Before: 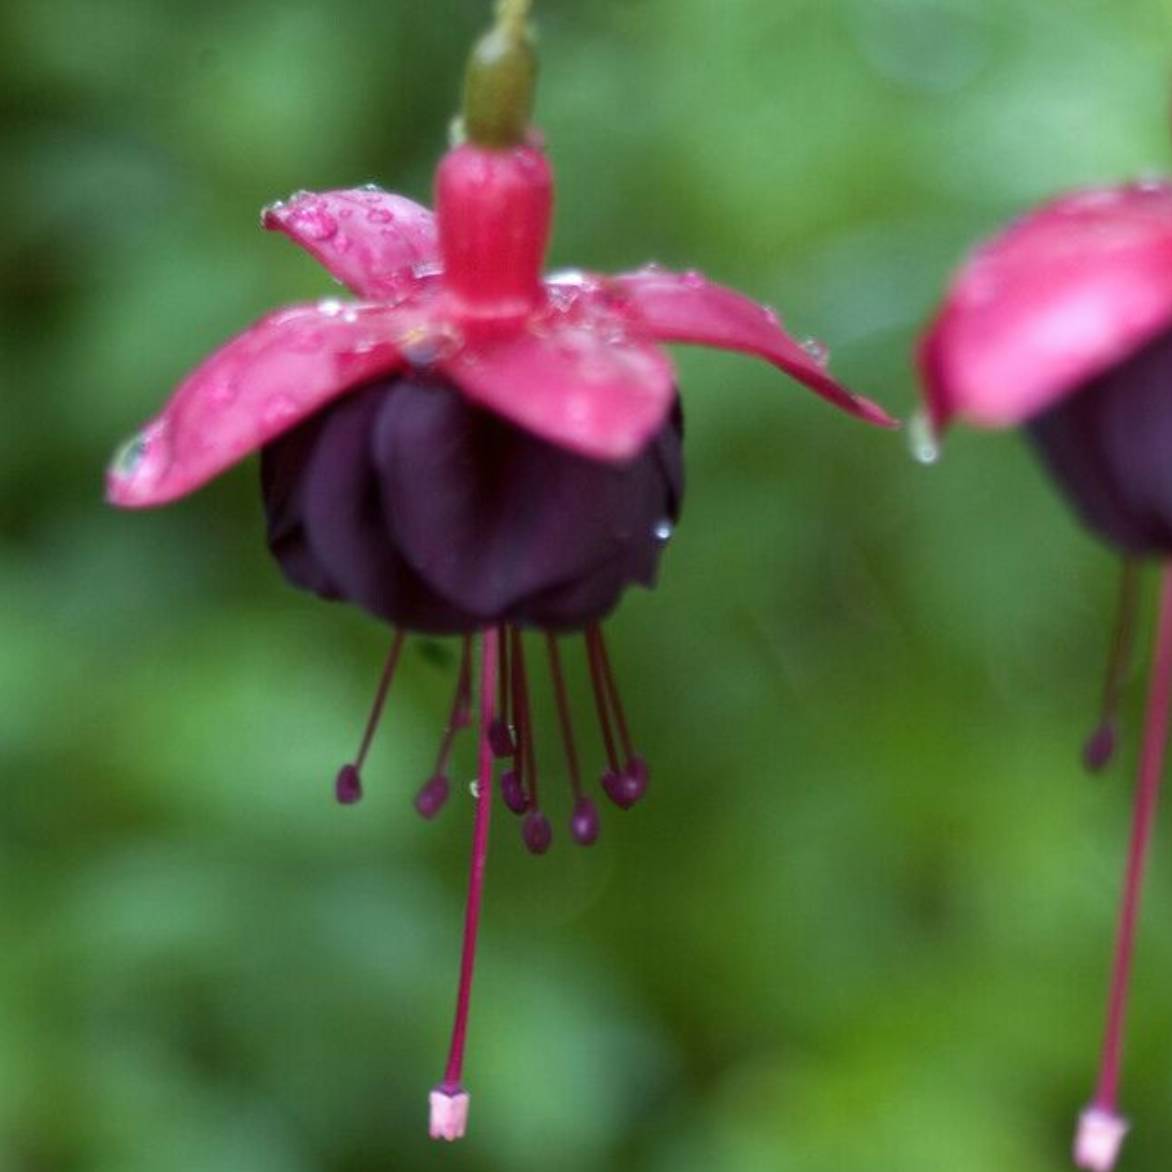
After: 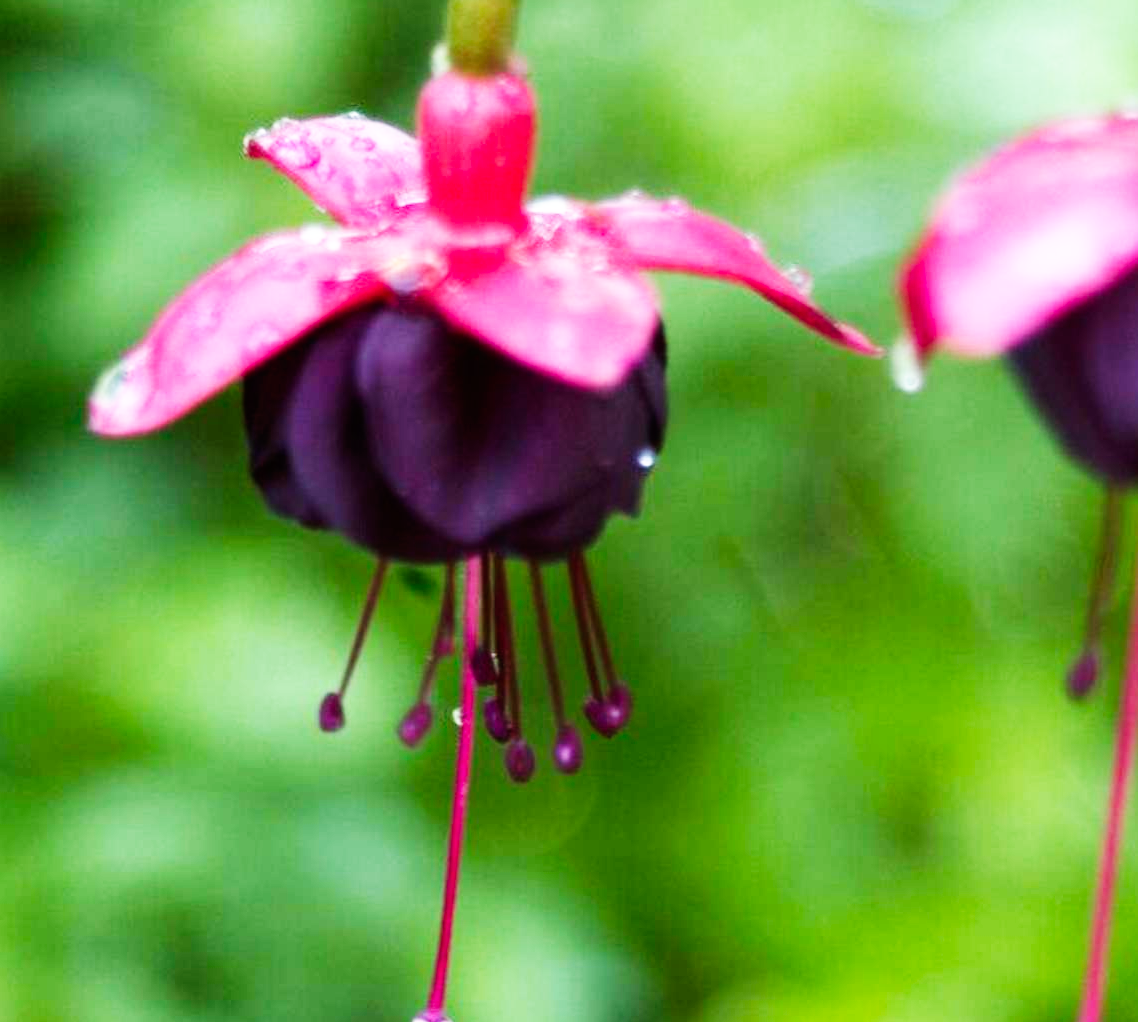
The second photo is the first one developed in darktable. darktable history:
base curve: curves: ch0 [(0, 0) (0.007, 0.004) (0.027, 0.03) (0.046, 0.07) (0.207, 0.54) (0.442, 0.872) (0.673, 0.972) (1, 1)], preserve colors none
crop: left 1.507%, top 6.147%, right 1.379%, bottom 6.637%
